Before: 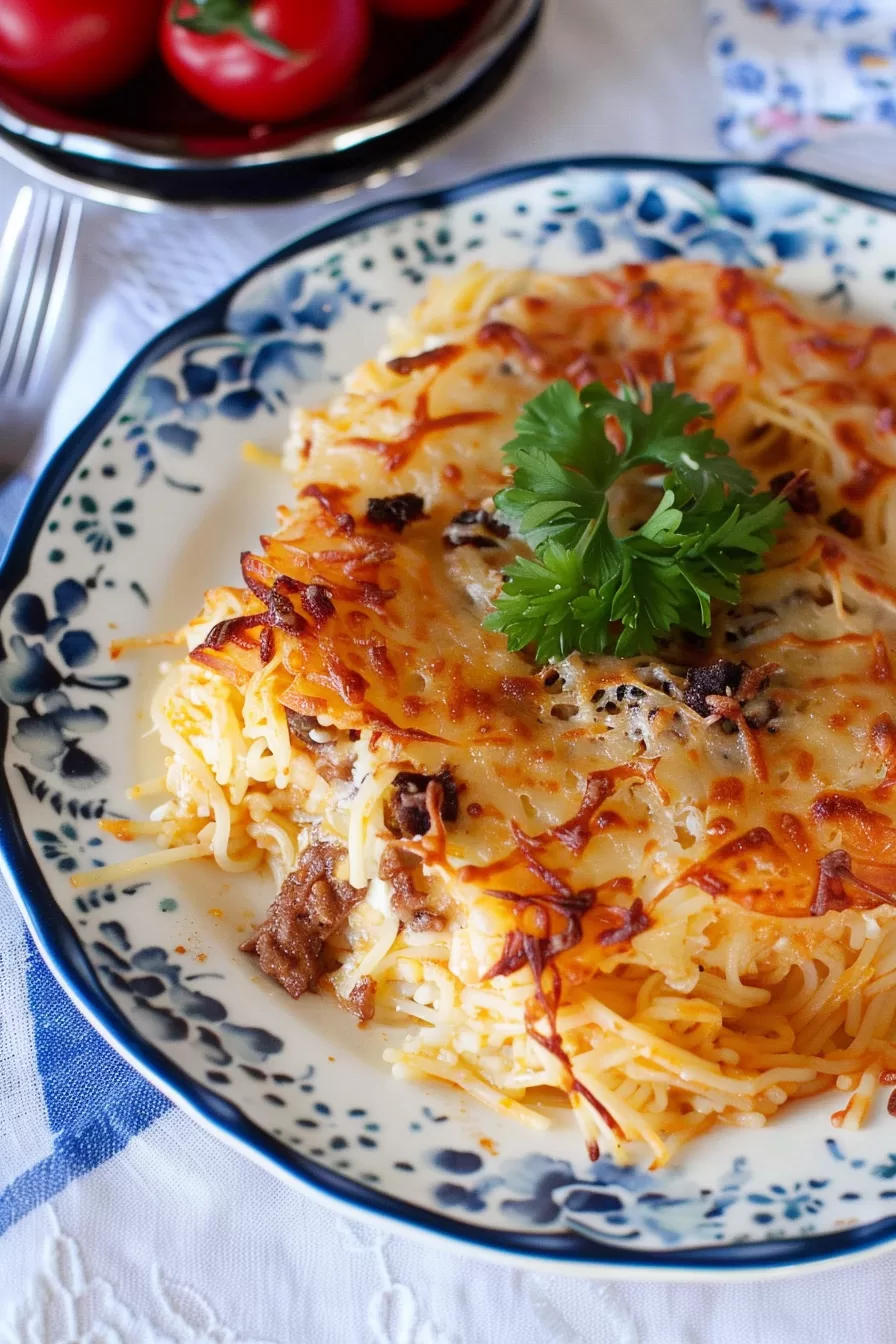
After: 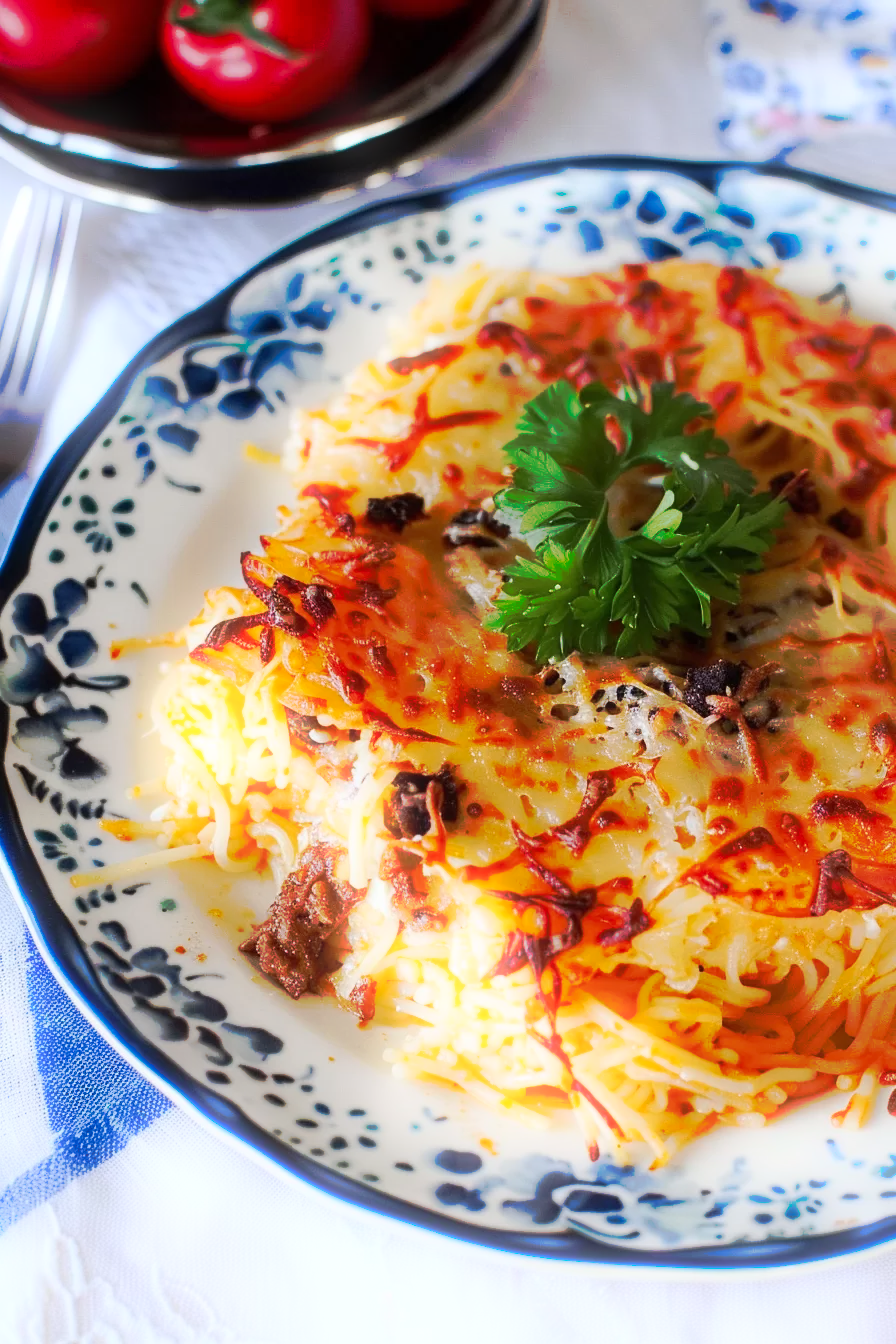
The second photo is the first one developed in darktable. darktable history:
bloom: size 5%, threshold 95%, strength 15%
tone curve: curves: ch0 [(0, 0) (0.003, 0.003) (0.011, 0.011) (0.025, 0.024) (0.044, 0.043) (0.069, 0.067) (0.1, 0.096) (0.136, 0.131) (0.177, 0.171) (0.224, 0.217) (0.277, 0.267) (0.335, 0.324) (0.399, 0.385) (0.468, 0.452) (0.543, 0.632) (0.623, 0.697) (0.709, 0.766) (0.801, 0.839) (0.898, 0.917) (1, 1)], preserve colors none
